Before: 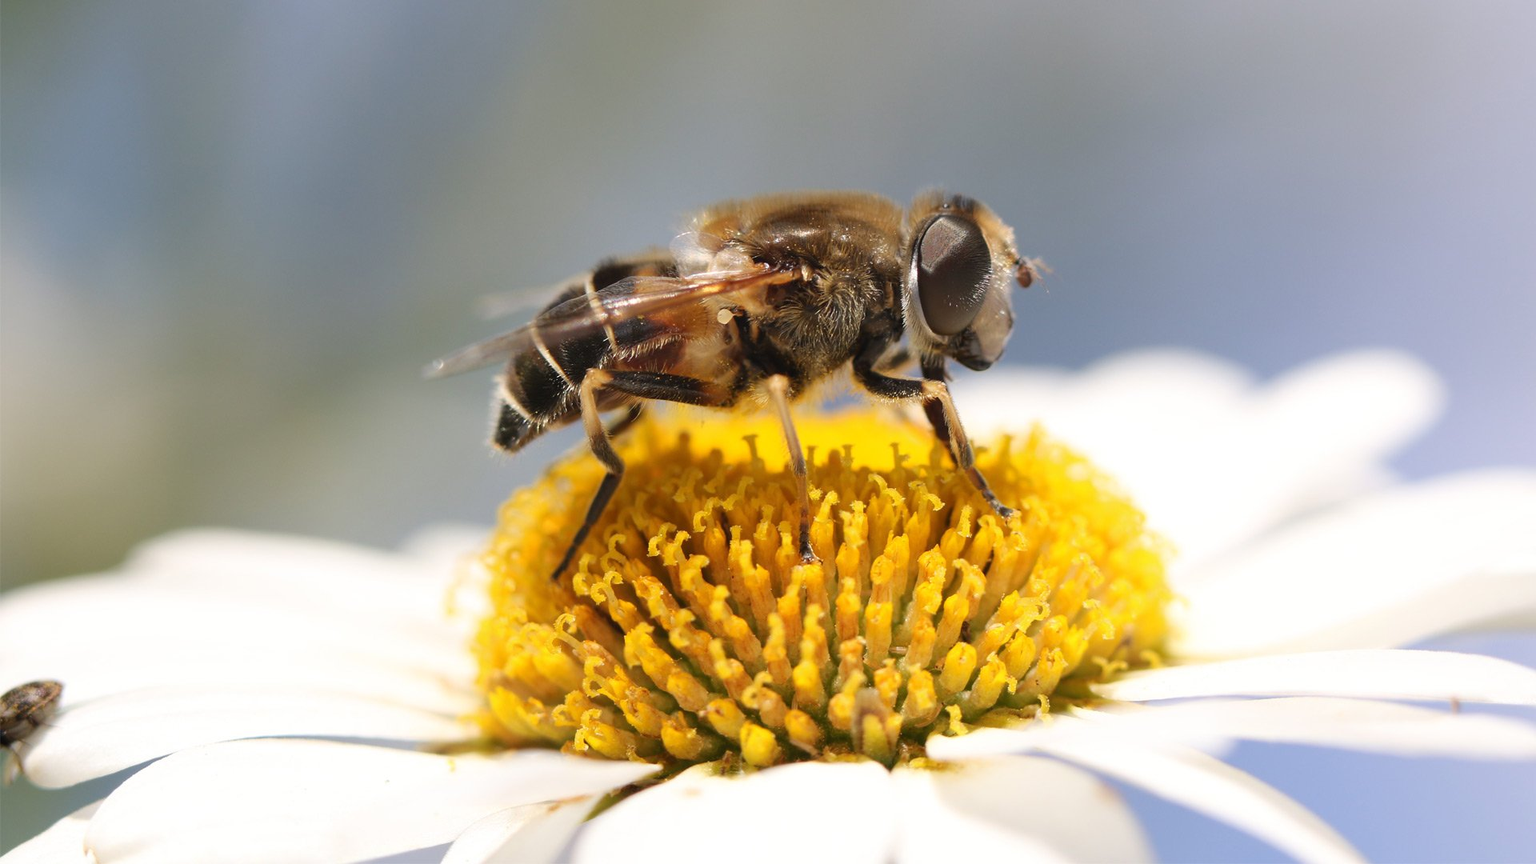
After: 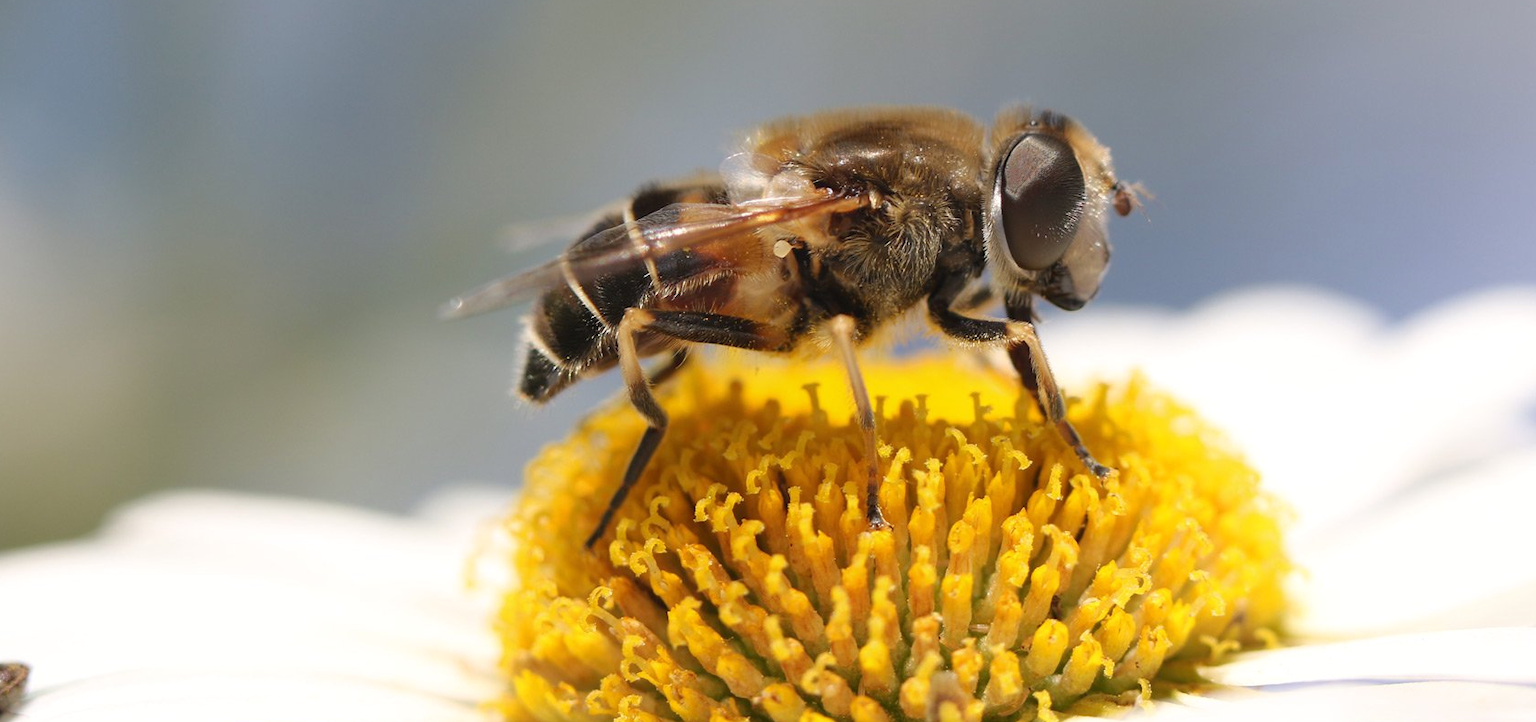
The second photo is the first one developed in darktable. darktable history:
crop and rotate: left 2.425%, top 11.305%, right 9.6%, bottom 15.08%
tone equalizer: -8 EV -1.84 EV, -7 EV -1.16 EV, -6 EV -1.62 EV, smoothing diameter 25%, edges refinement/feathering 10, preserve details guided filter
